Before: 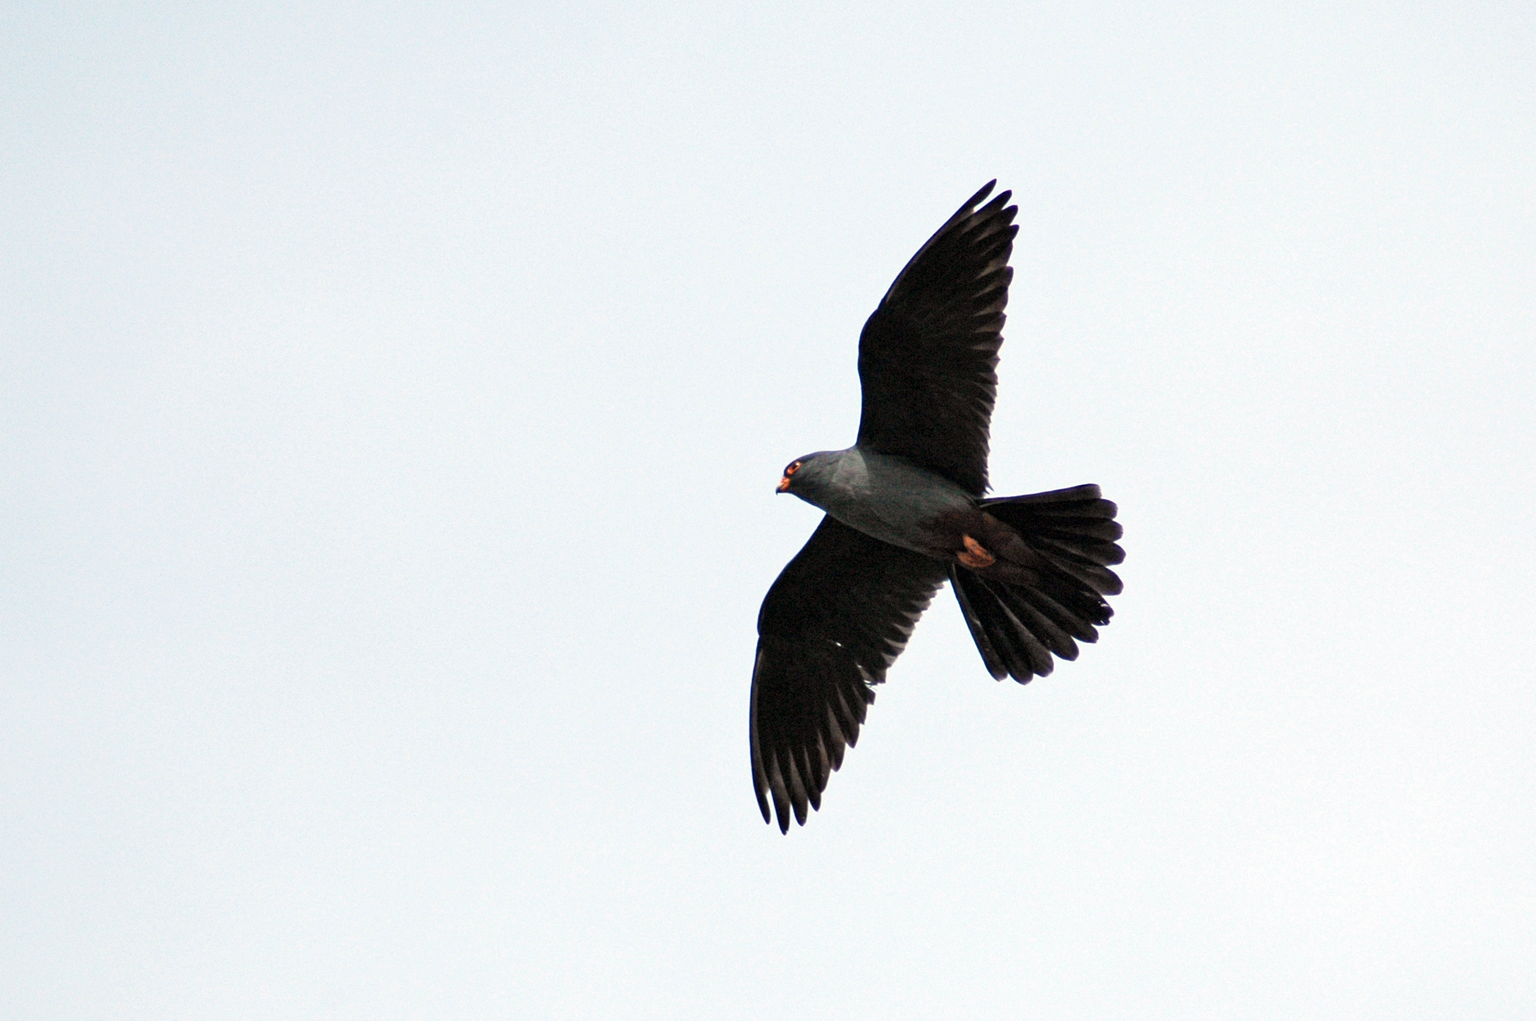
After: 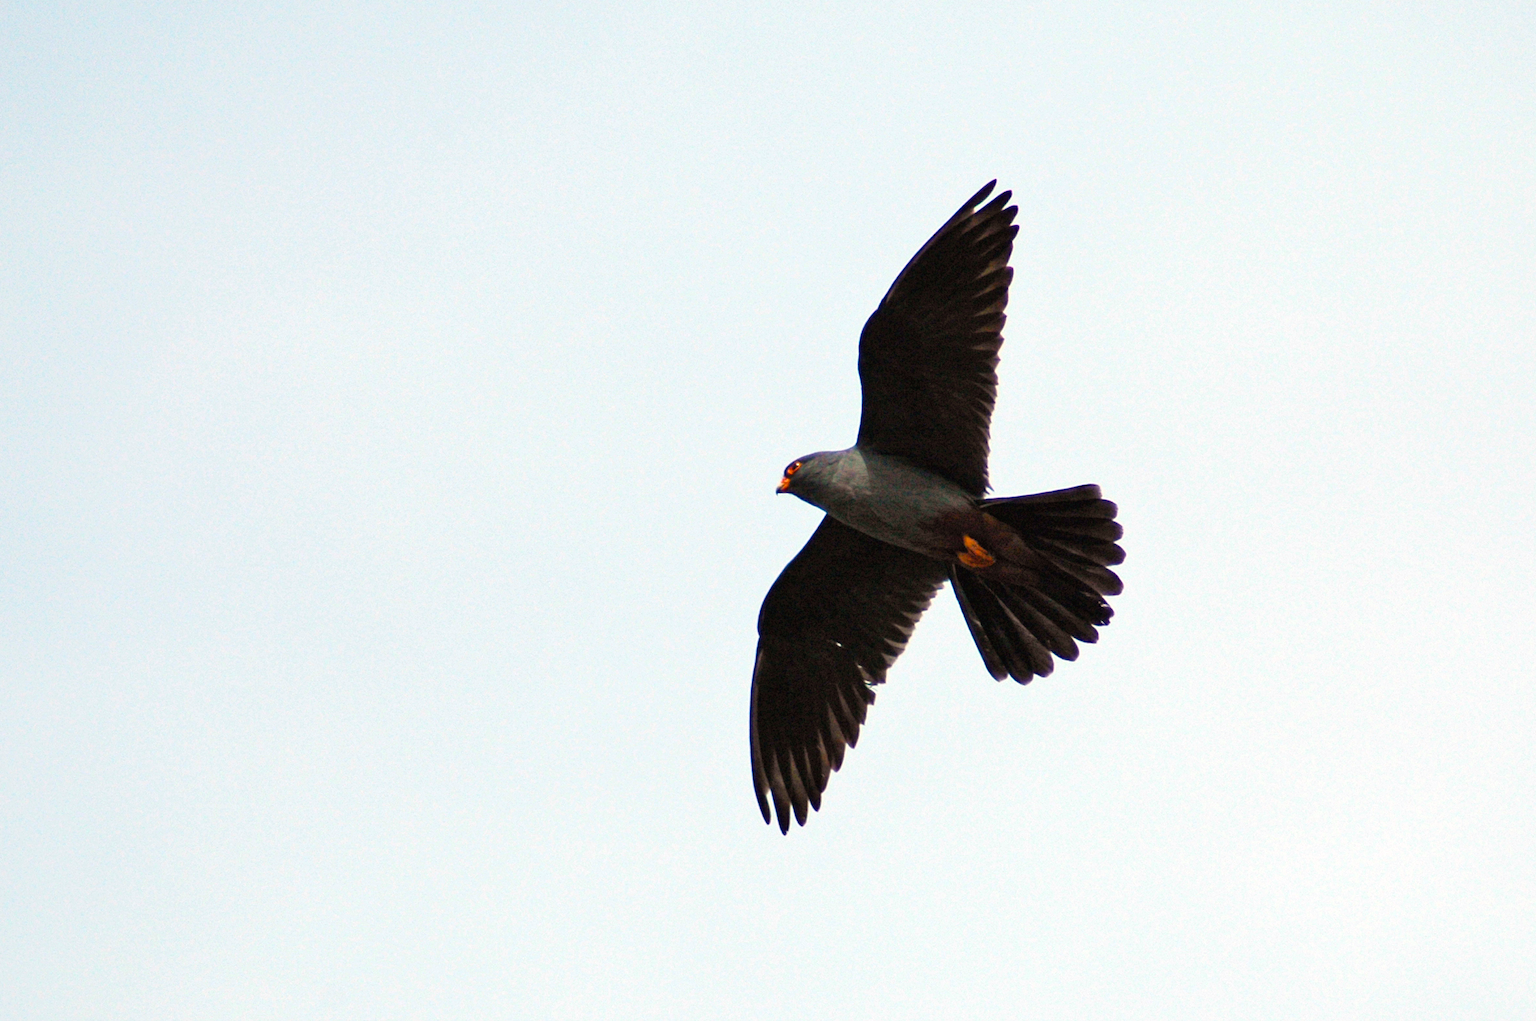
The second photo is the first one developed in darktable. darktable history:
color balance rgb: power › luminance -3.709%, power › chroma 0.548%, power › hue 42.28°, global offset › luminance 0.243%, global offset › hue 171.52°, linear chroma grading › global chroma 9%, perceptual saturation grading › global saturation 29.792%, global vibrance 29.845%
exposure: compensate highlight preservation false
